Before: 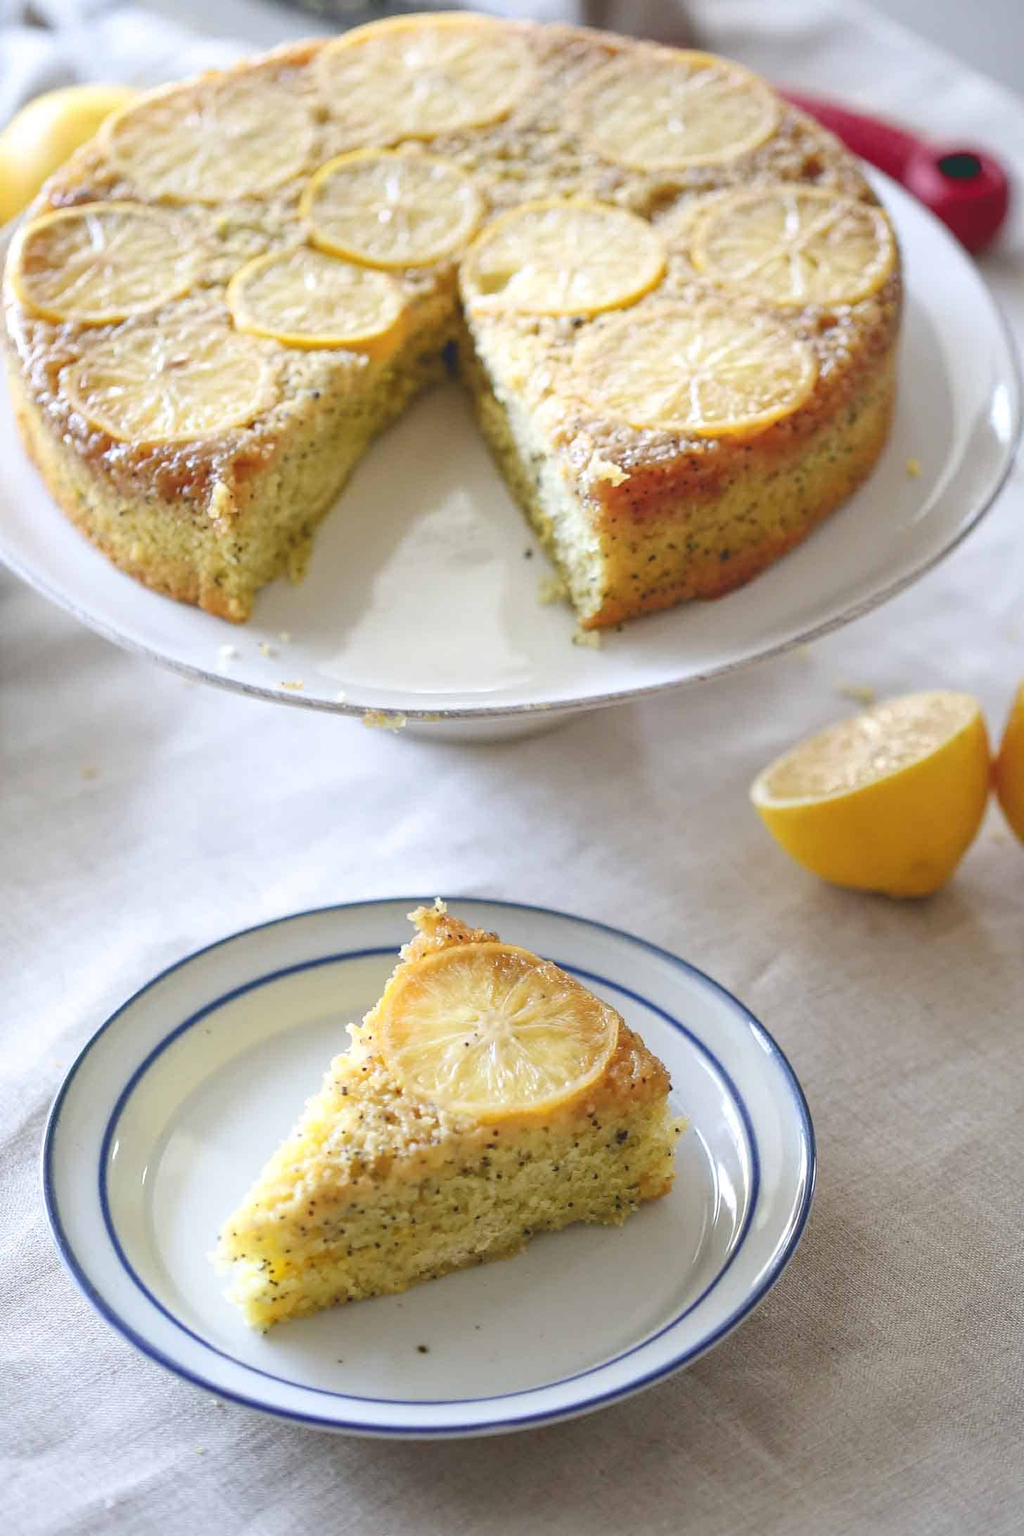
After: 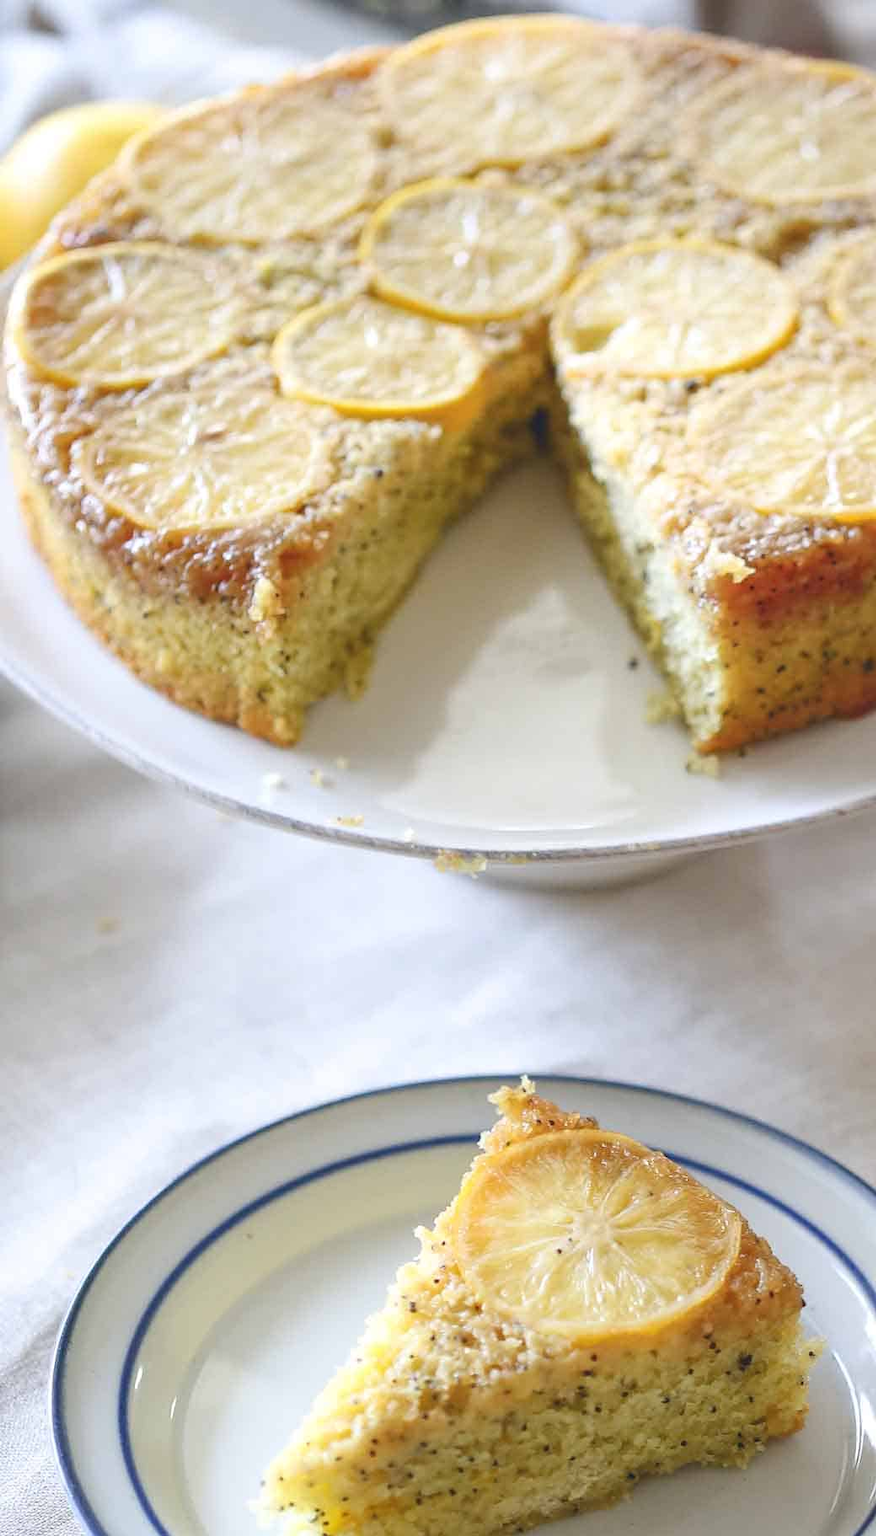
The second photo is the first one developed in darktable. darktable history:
crop: right 28.517%, bottom 16.519%
